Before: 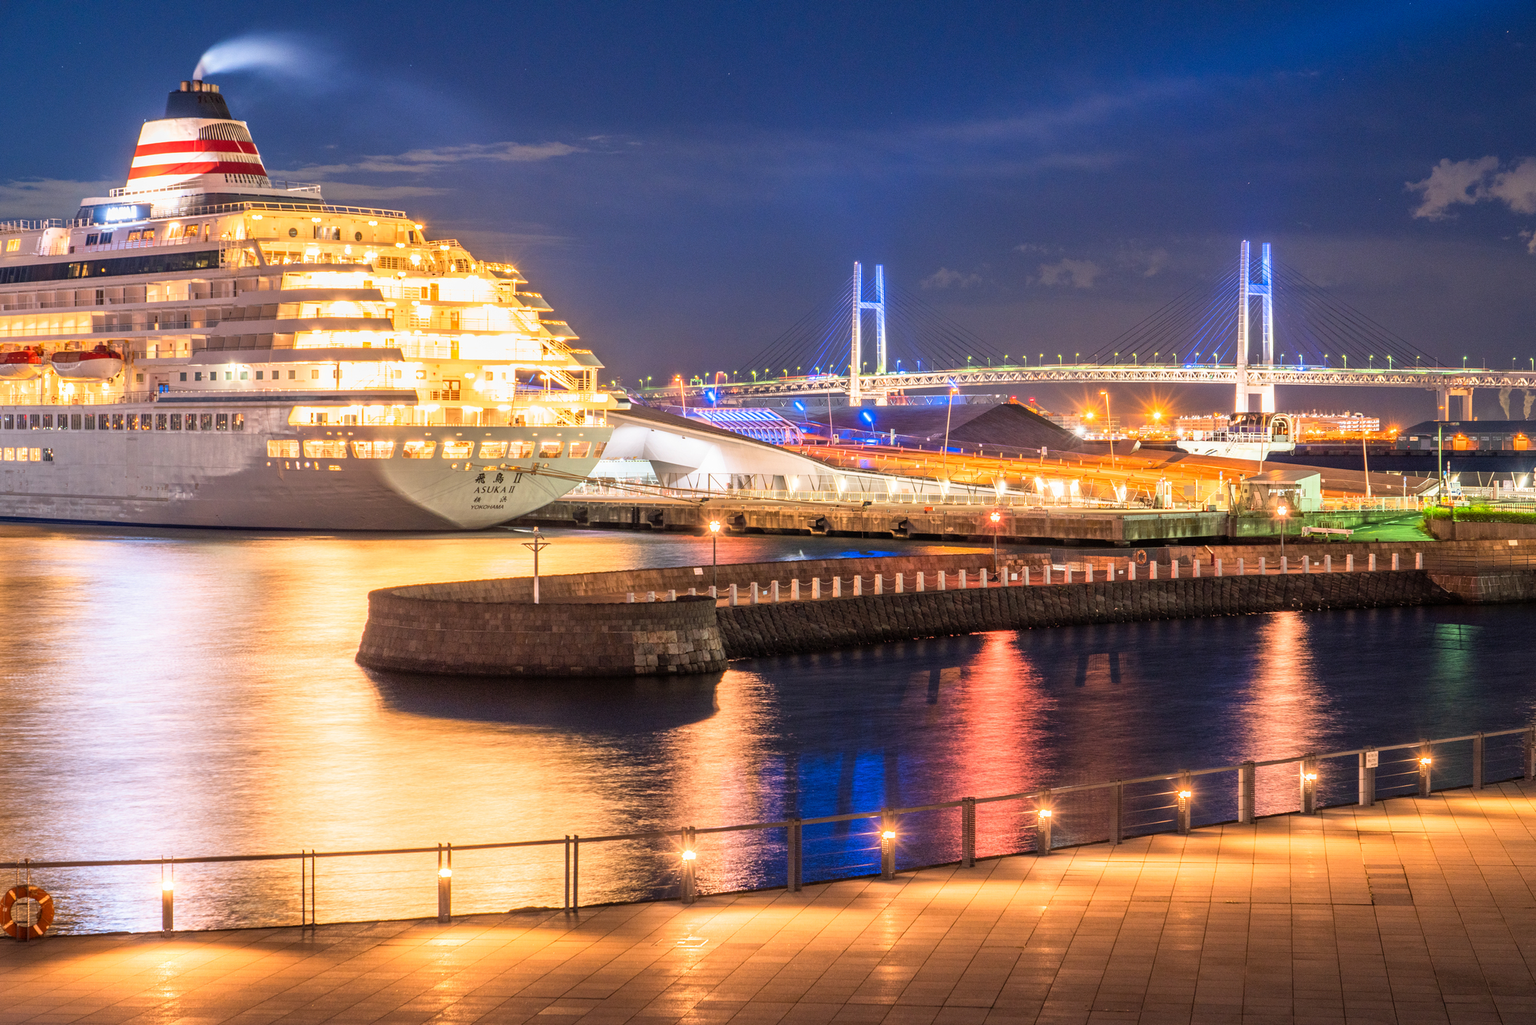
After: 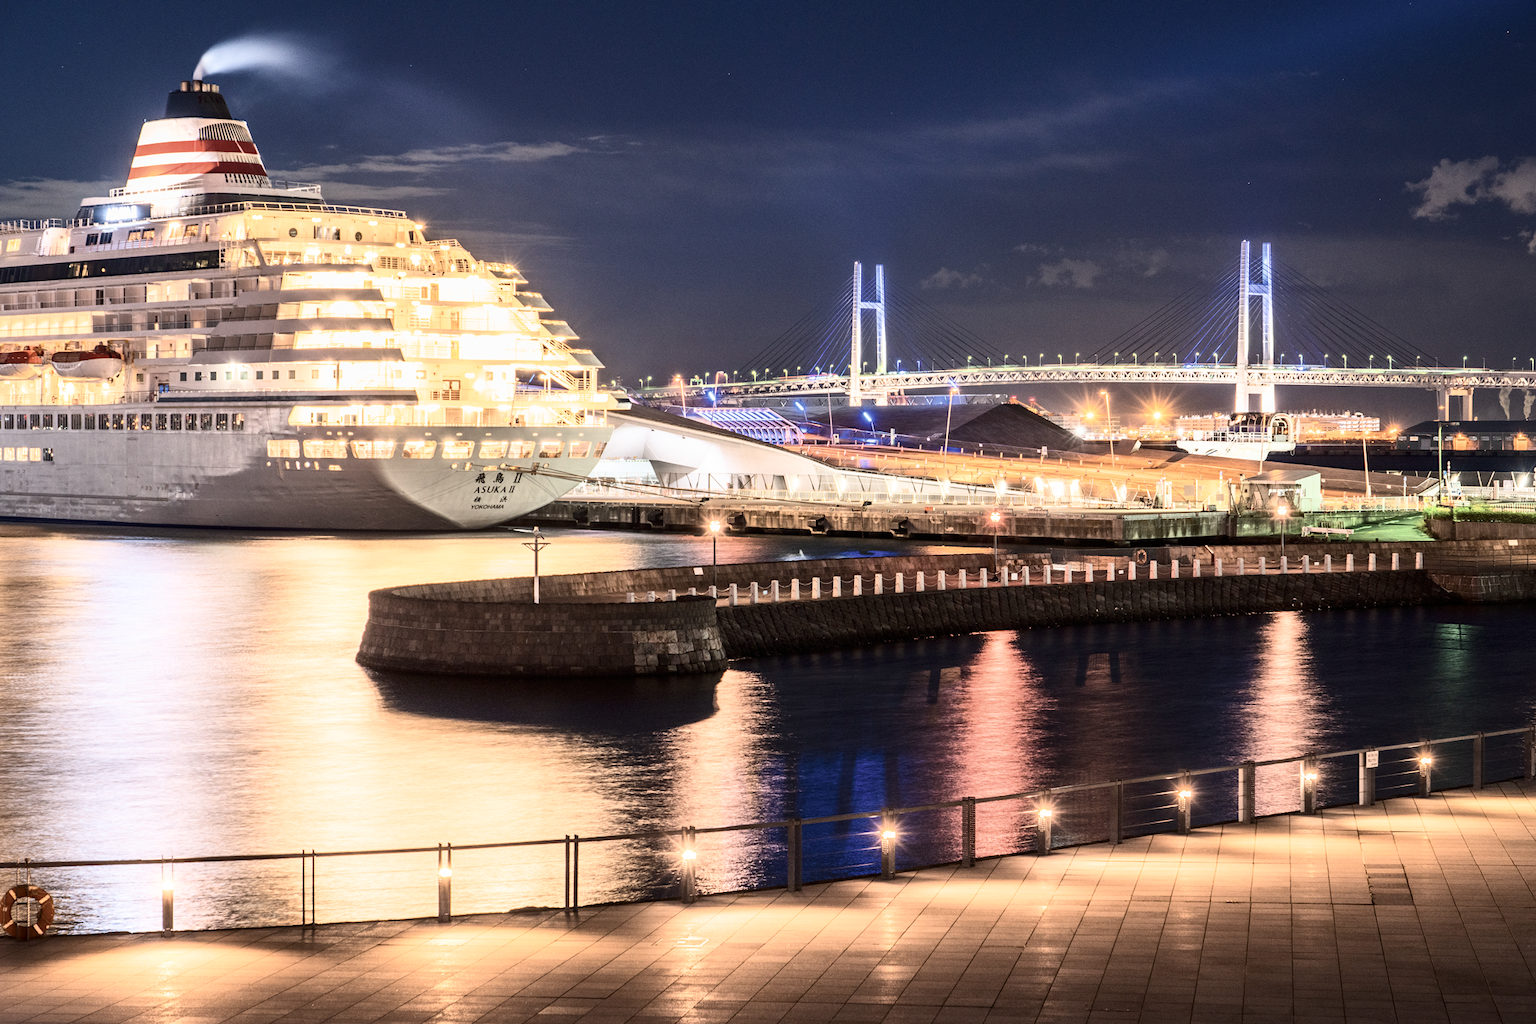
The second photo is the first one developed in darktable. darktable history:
contrast brightness saturation: contrast 0.282
color correction: highlights b* -0.039, saturation 0.597
